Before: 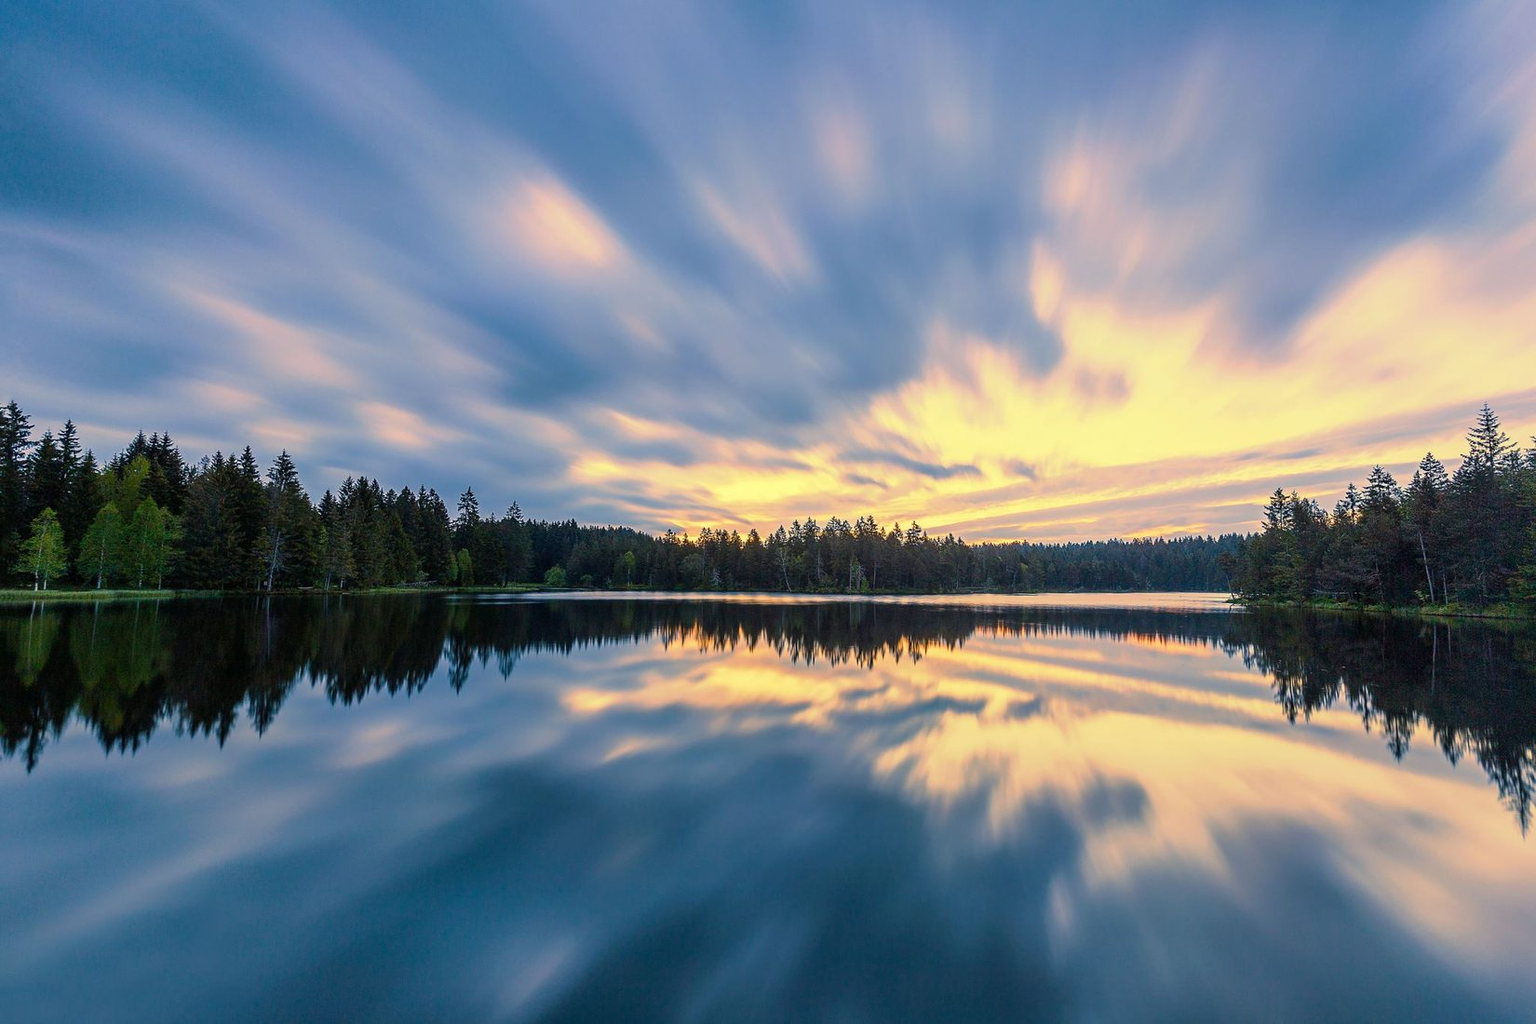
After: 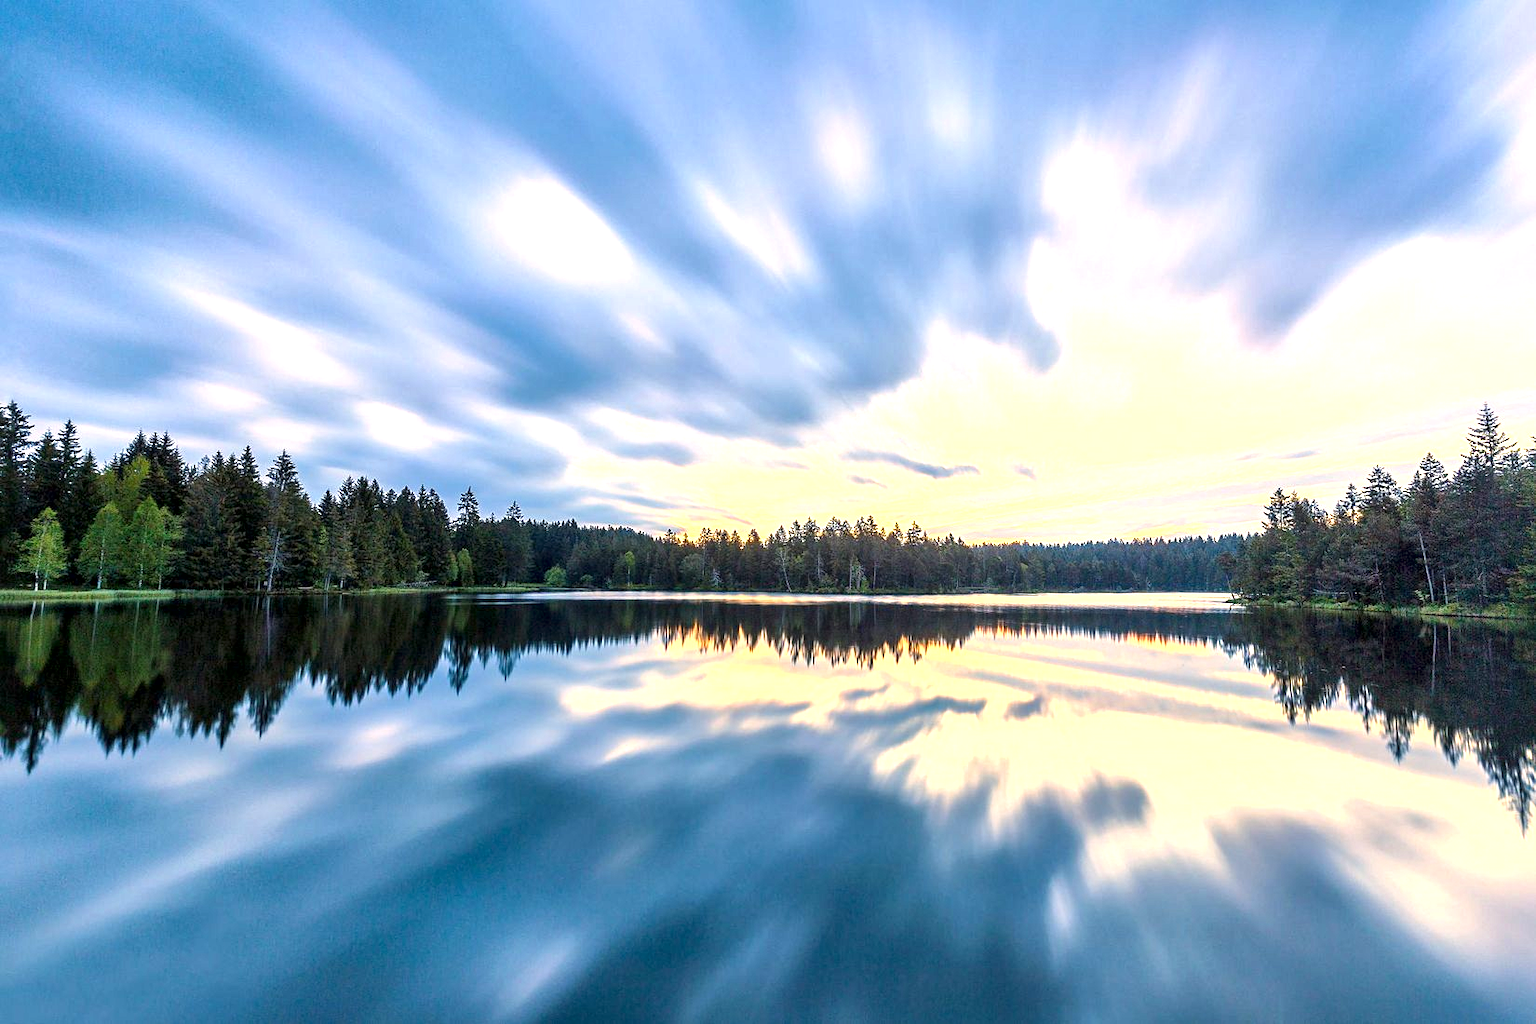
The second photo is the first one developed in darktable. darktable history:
exposure: exposure 1.093 EV, compensate highlight preservation false
local contrast: mode bilateral grid, contrast 25, coarseness 46, detail 152%, midtone range 0.2
